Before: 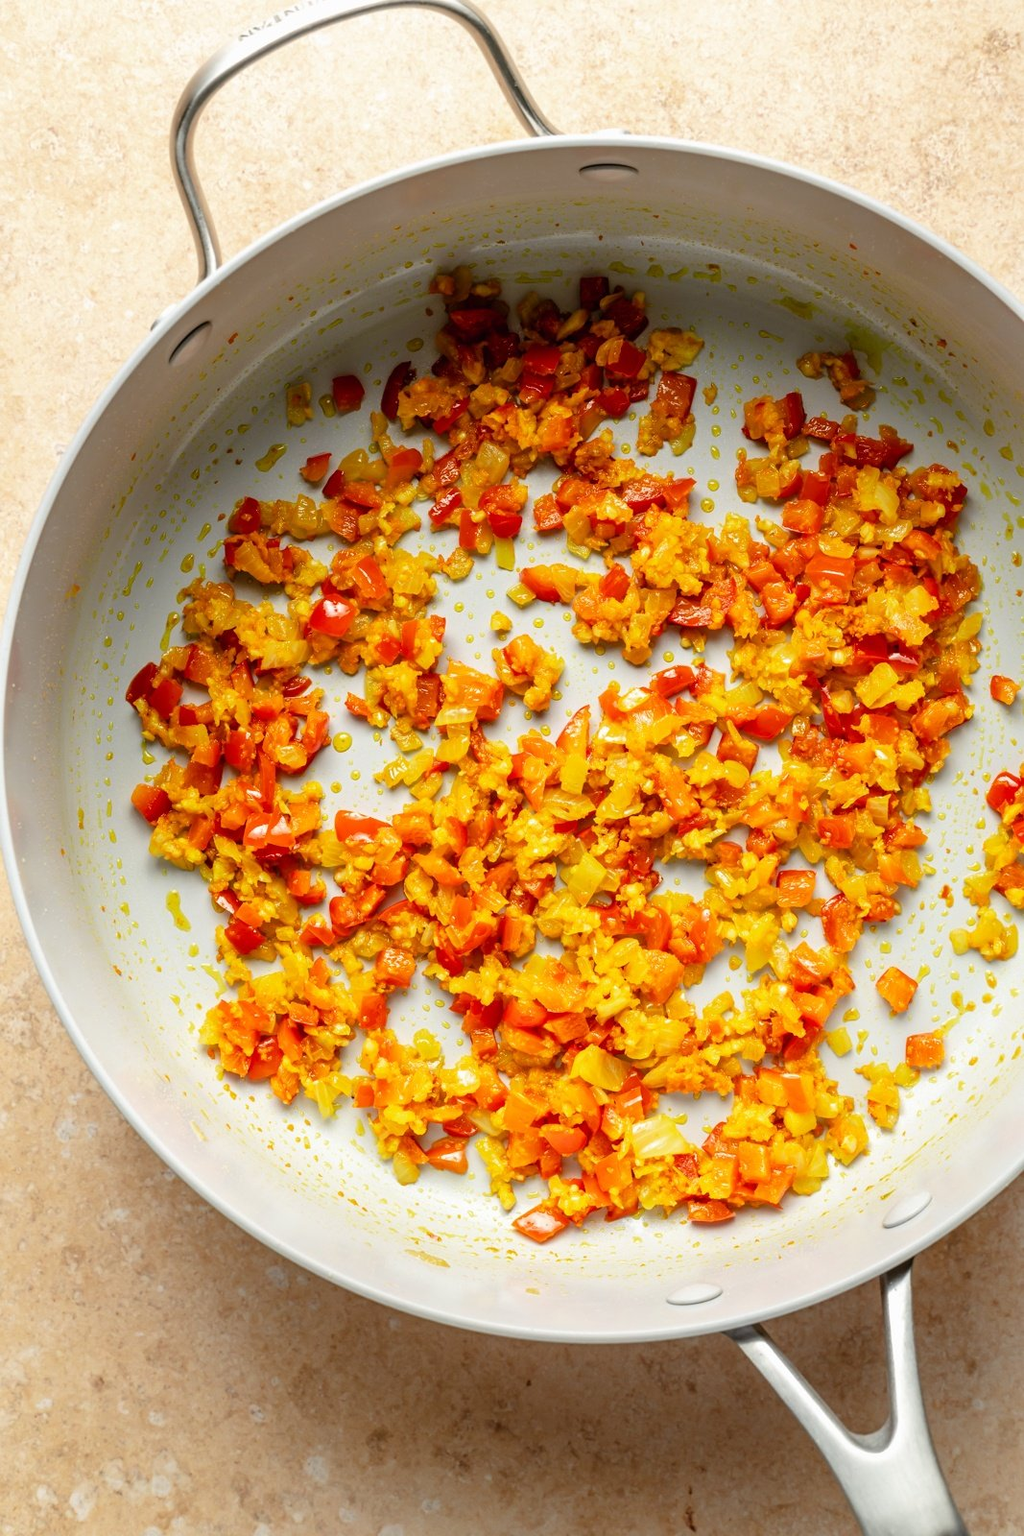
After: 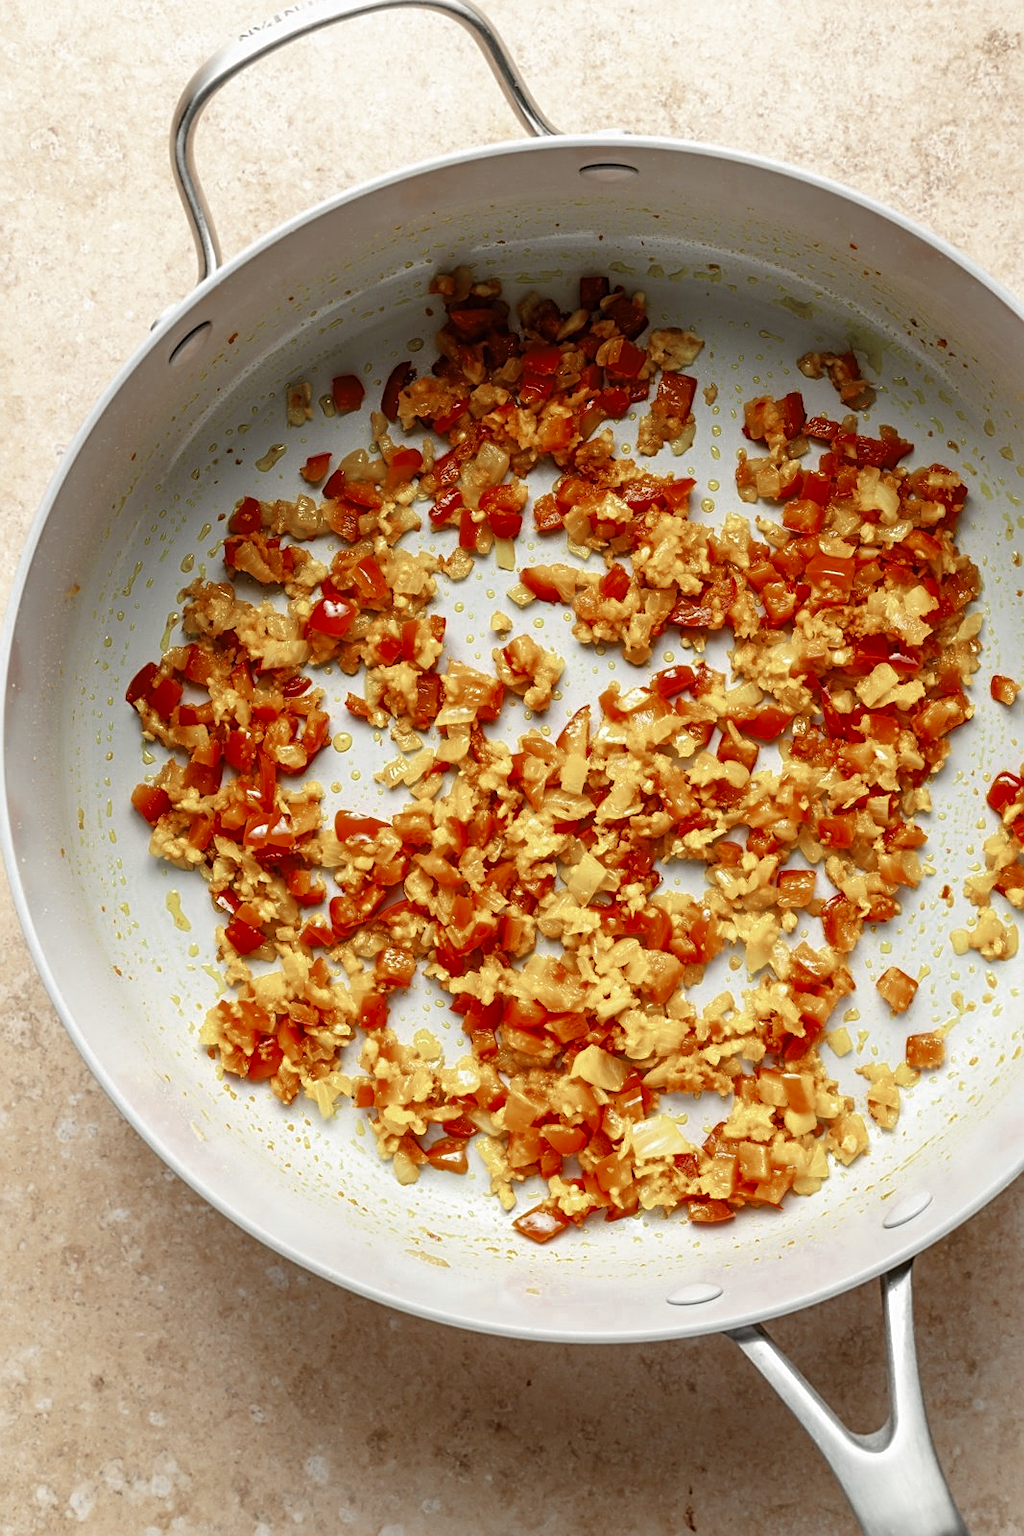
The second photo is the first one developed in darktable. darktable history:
exposure: compensate exposure bias true, compensate highlight preservation false
sharpen: on, module defaults
color zones: curves: ch0 [(0, 0.5) (0.125, 0.4) (0.25, 0.5) (0.375, 0.4) (0.5, 0.4) (0.625, 0.35) (0.75, 0.35) (0.875, 0.5)]; ch1 [(0, 0.35) (0.125, 0.45) (0.25, 0.35) (0.375, 0.35) (0.5, 0.35) (0.625, 0.35) (0.75, 0.45) (0.875, 0.35)]; ch2 [(0, 0.6) (0.125, 0.5) (0.25, 0.5) (0.375, 0.6) (0.5, 0.6) (0.625, 0.5) (0.75, 0.5) (0.875, 0.5)], mix 26.96%
